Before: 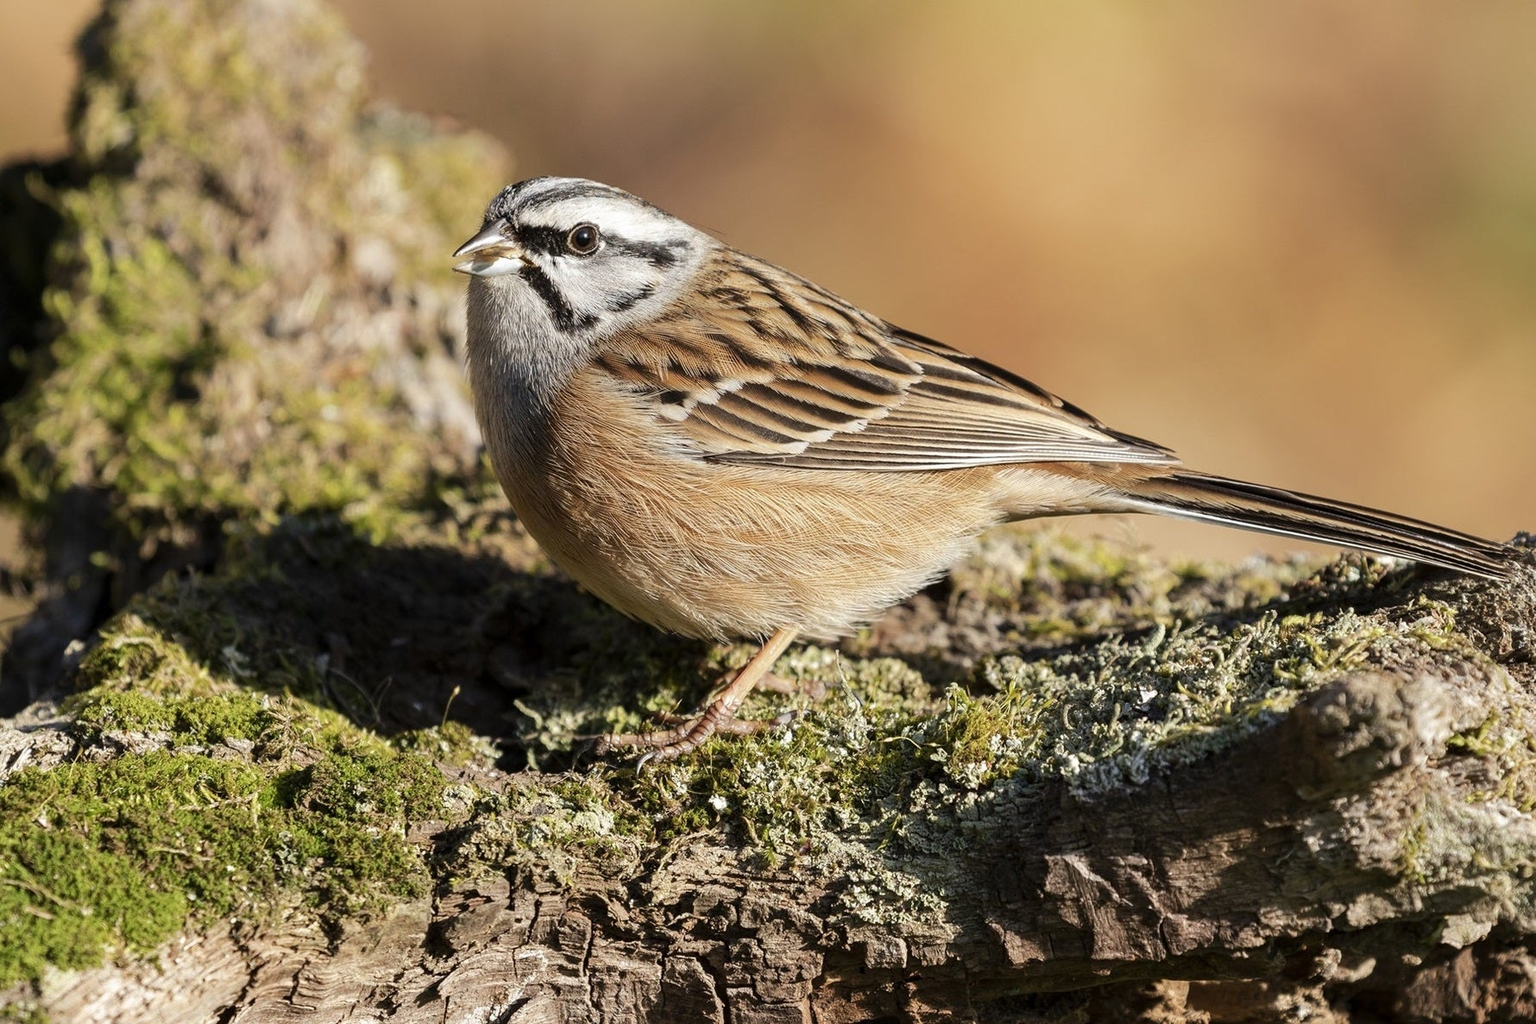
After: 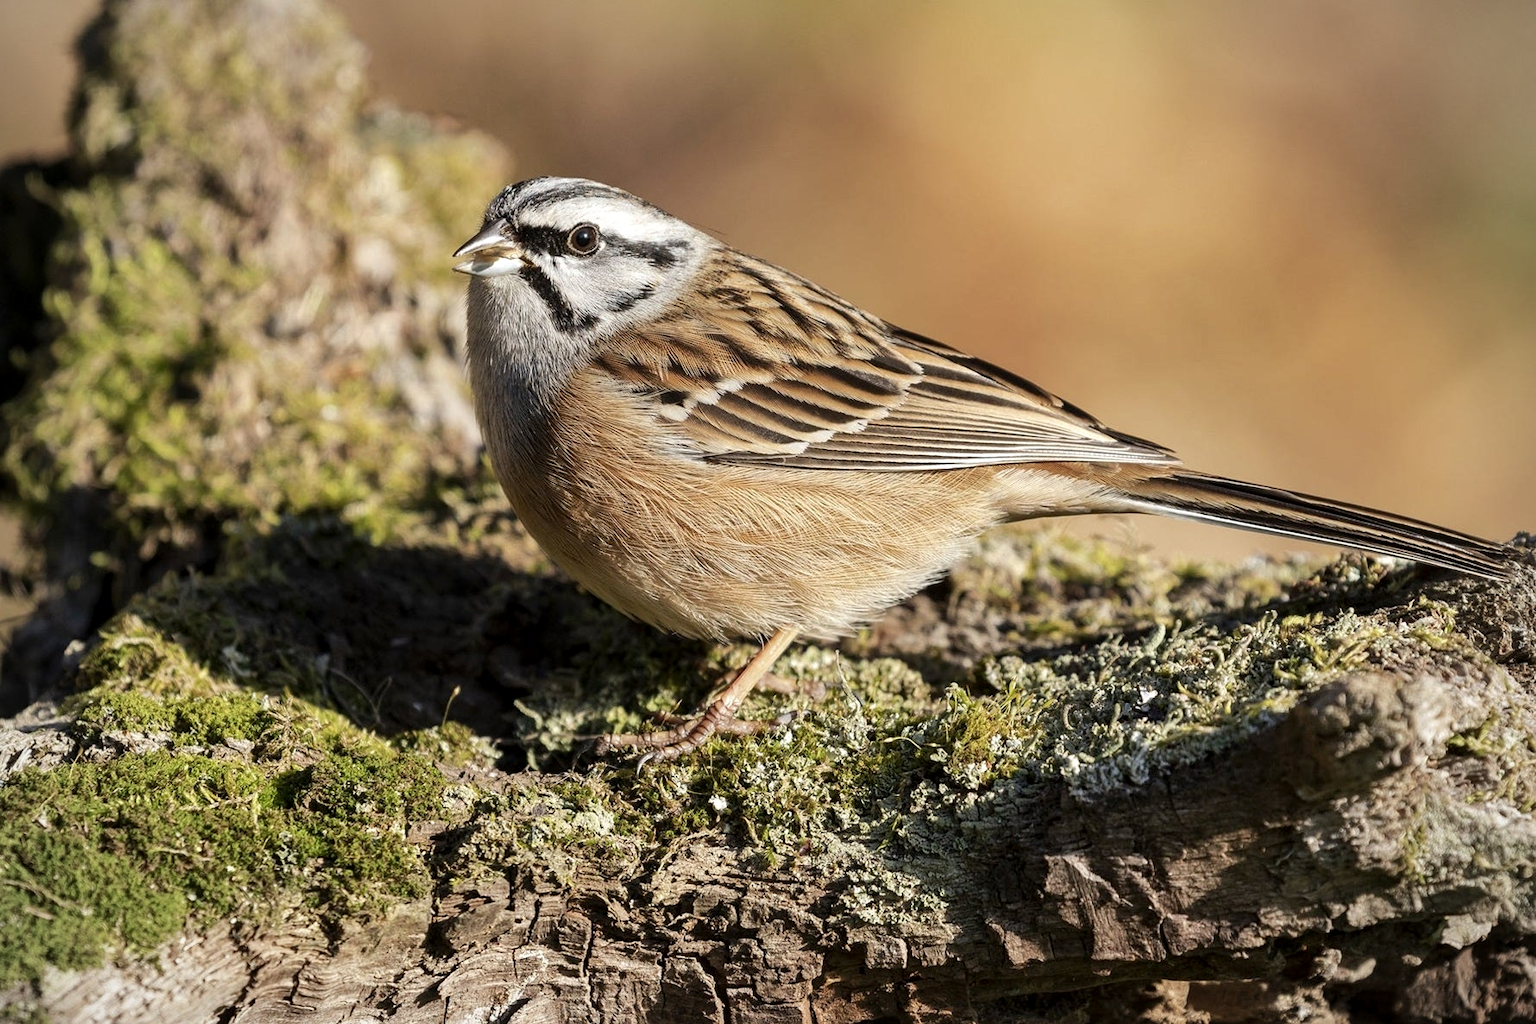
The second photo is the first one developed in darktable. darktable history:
vignetting: fall-off start 84.06%, fall-off radius 80.17%, width/height ratio 1.223
local contrast: mode bilateral grid, contrast 21, coarseness 49, detail 128%, midtone range 0.2
